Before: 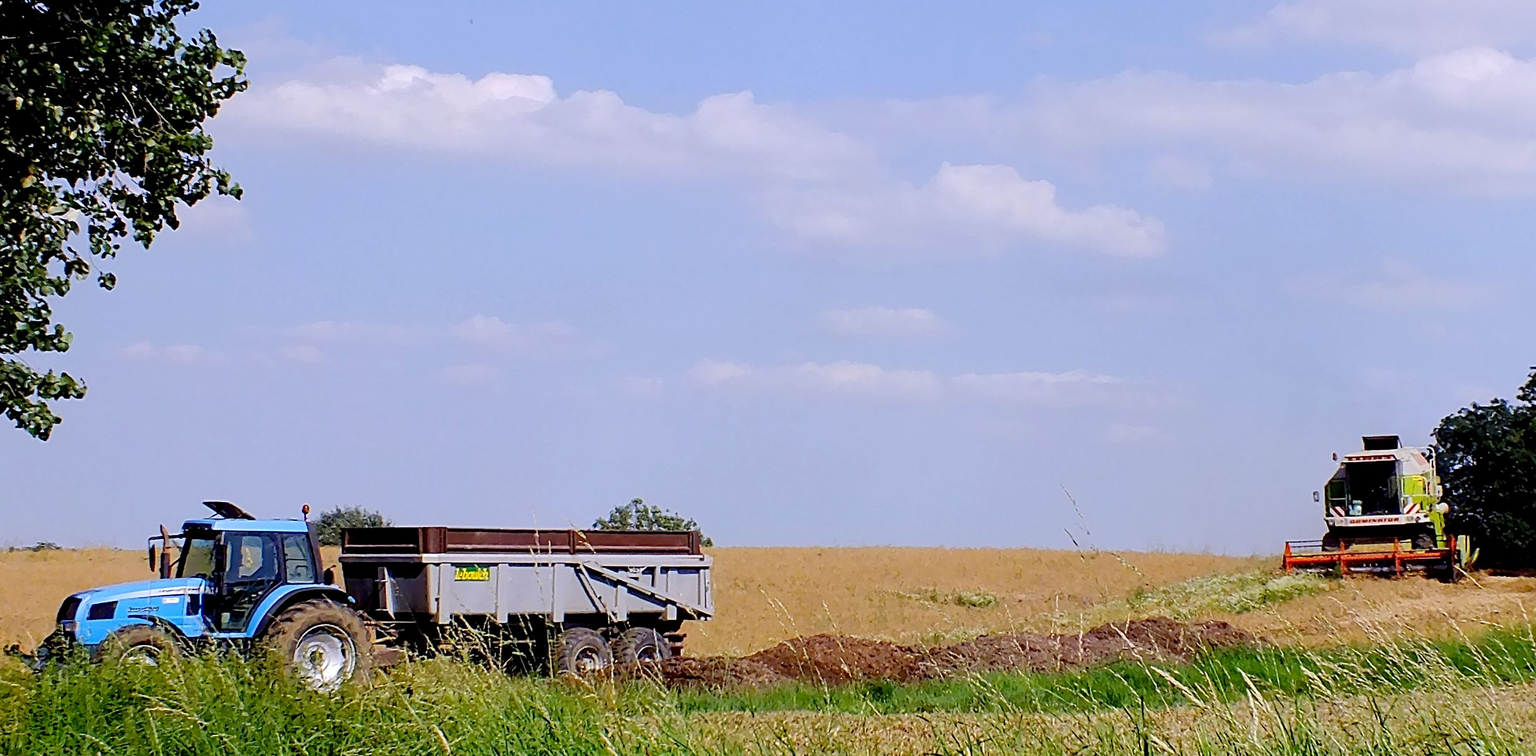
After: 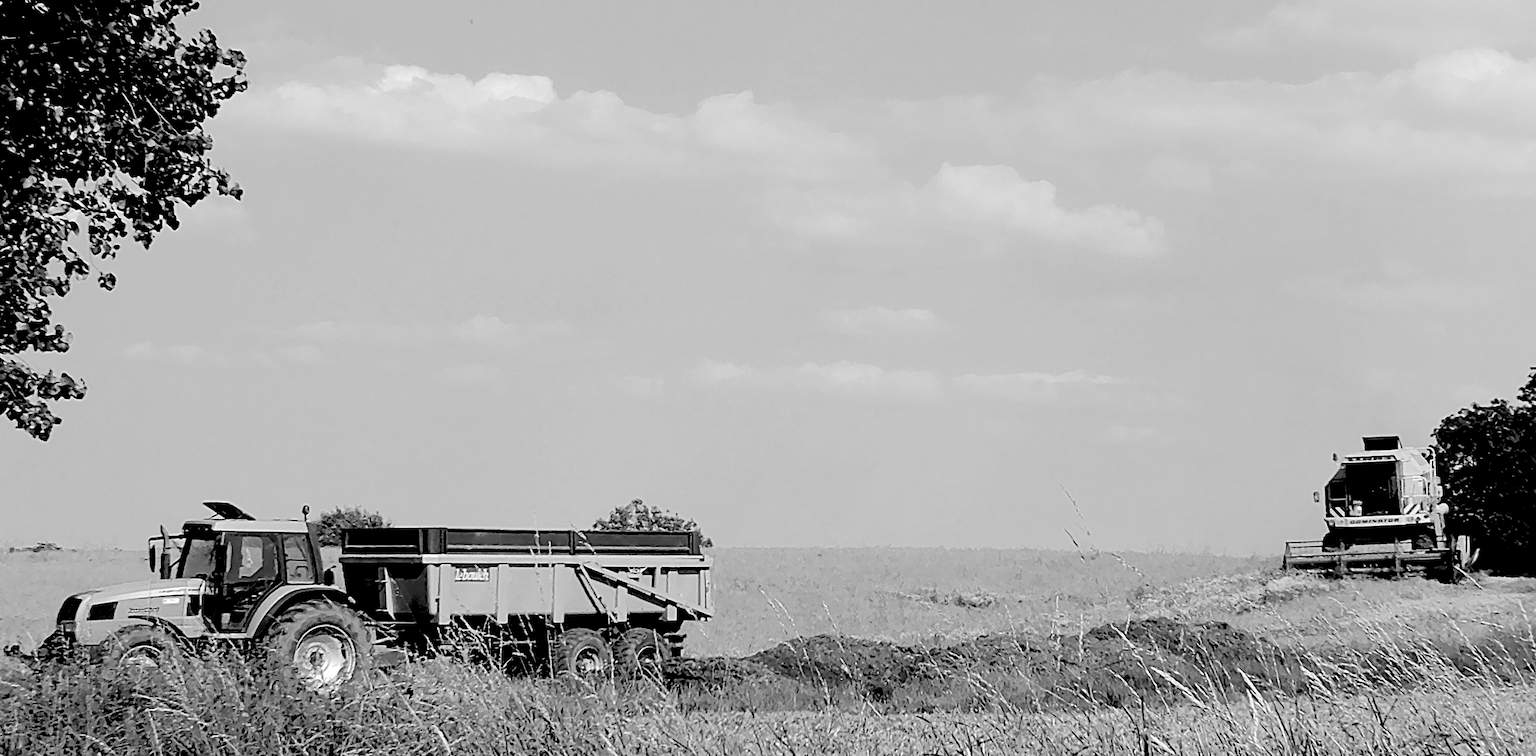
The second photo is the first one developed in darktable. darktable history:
white balance: red 0.976, blue 1.04
tone equalizer: -8 EV -0.417 EV, -7 EV -0.389 EV, -6 EV -0.333 EV, -5 EV -0.222 EV, -3 EV 0.222 EV, -2 EV 0.333 EV, -1 EV 0.389 EV, +0 EV 0.417 EV, edges refinement/feathering 500, mask exposure compensation -1.57 EV, preserve details no
rgb levels: preserve colors sum RGB, levels [[0.038, 0.433, 0.934], [0, 0.5, 1], [0, 0.5, 1]]
contrast brightness saturation: saturation -1
